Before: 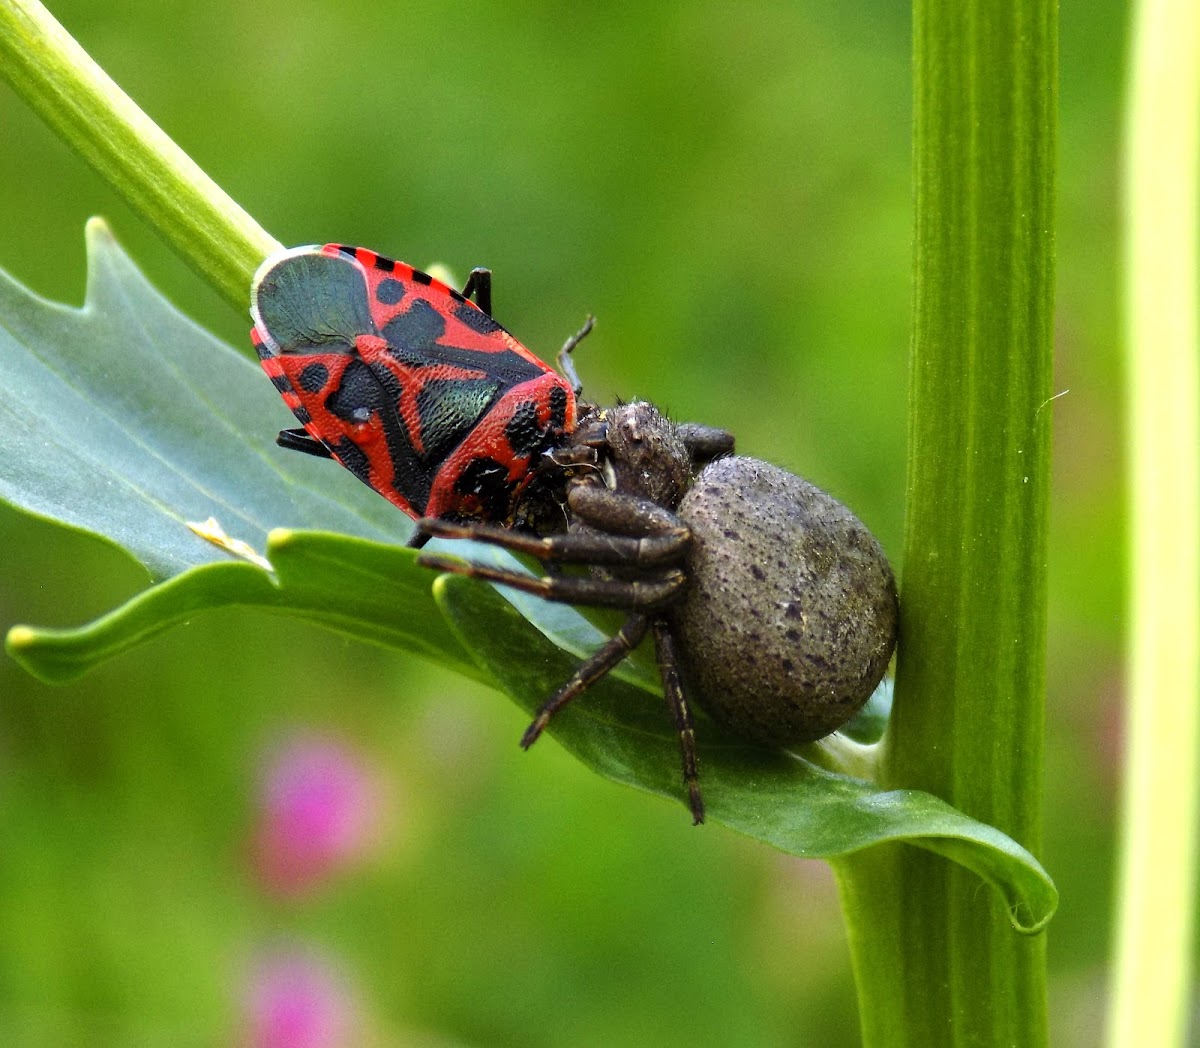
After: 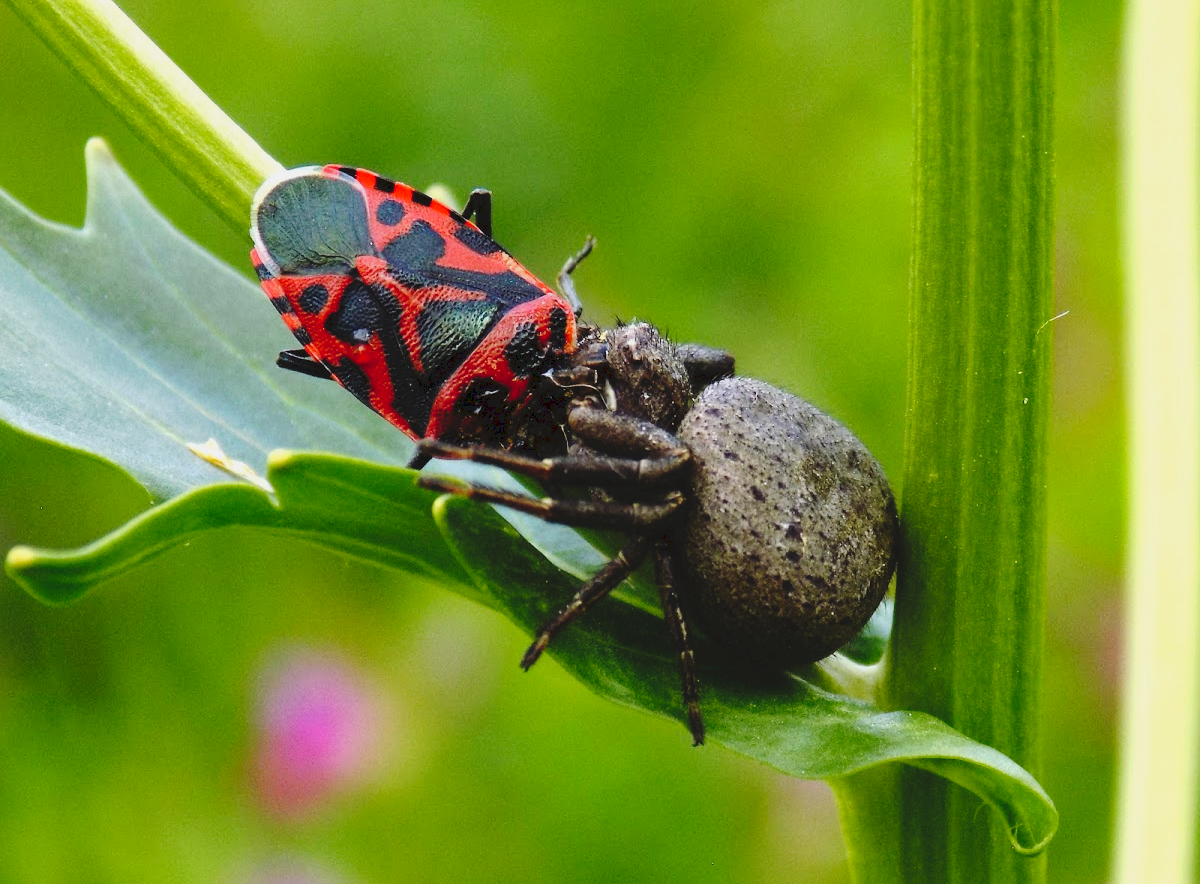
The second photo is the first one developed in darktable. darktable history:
crop: top 7.624%, bottom 7.957%
tone curve: curves: ch0 [(0, 0) (0.003, 0.074) (0.011, 0.079) (0.025, 0.083) (0.044, 0.095) (0.069, 0.097) (0.1, 0.11) (0.136, 0.131) (0.177, 0.159) (0.224, 0.209) (0.277, 0.279) (0.335, 0.367) (0.399, 0.455) (0.468, 0.538) (0.543, 0.621) (0.623, 0.699) (0.709, 0.782) (0.801, 0.848) (0.898, 0.924) (1, 1)], preserve colors none
exposure: exposure -0.251 EV, compensate highlight preservation false
